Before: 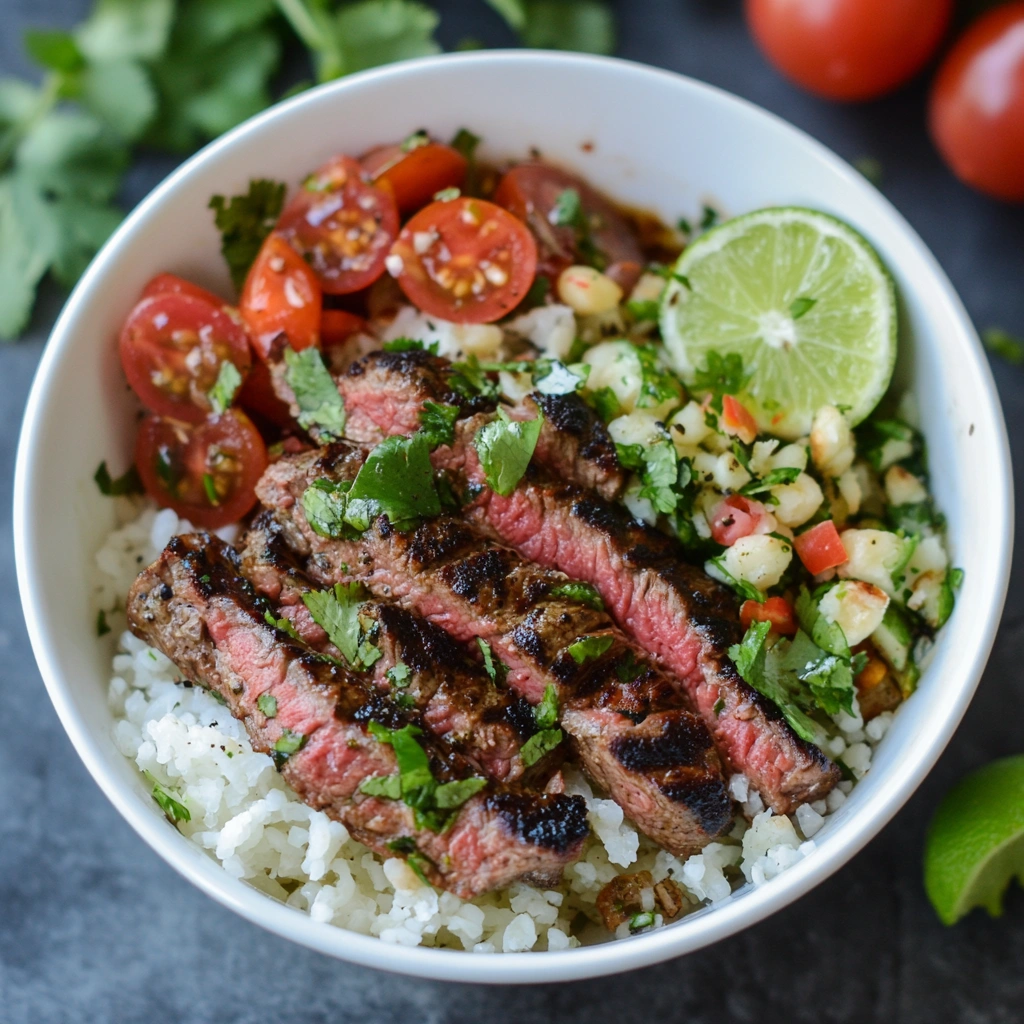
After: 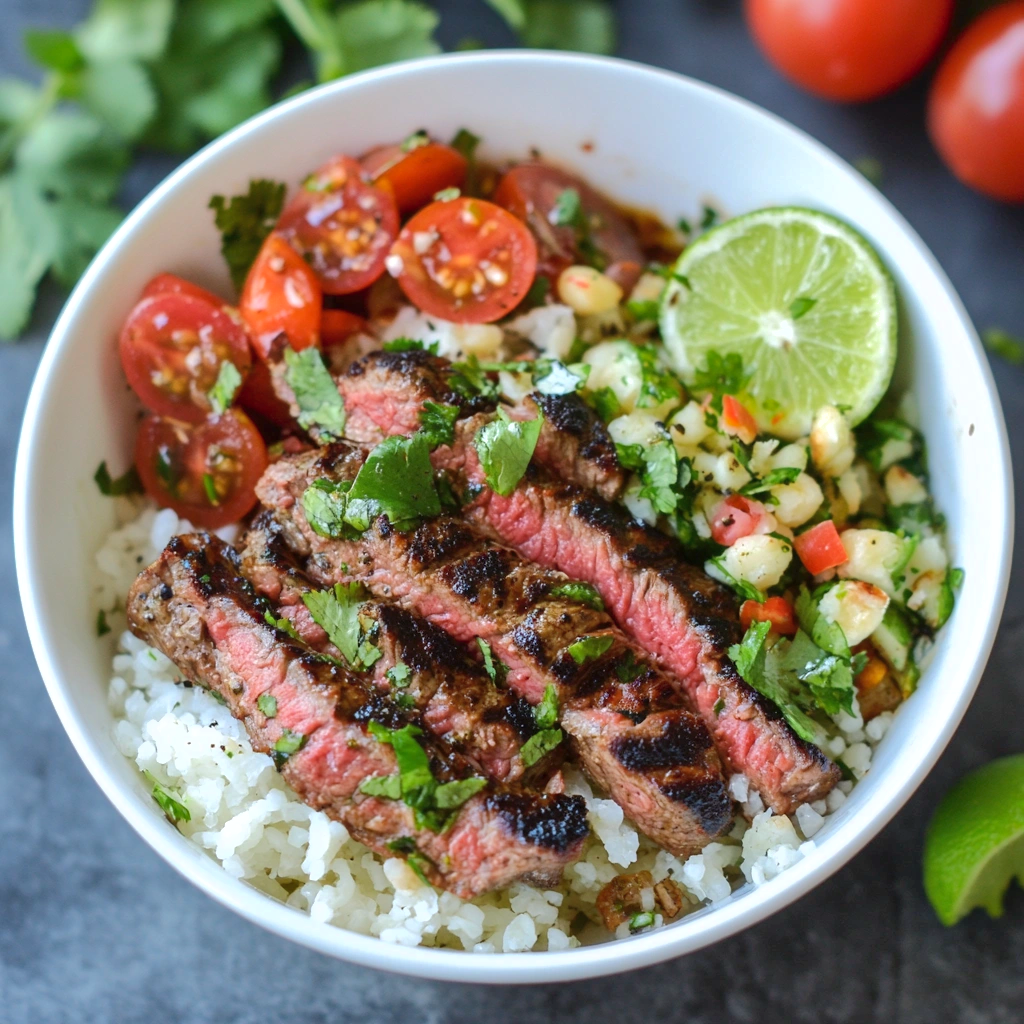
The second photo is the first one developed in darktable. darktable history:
shadows and highlights: on, module defaults
tone curve: curves: ch0 [(0, 0) (0.541, 0.628) (0.906, 0.997)]
